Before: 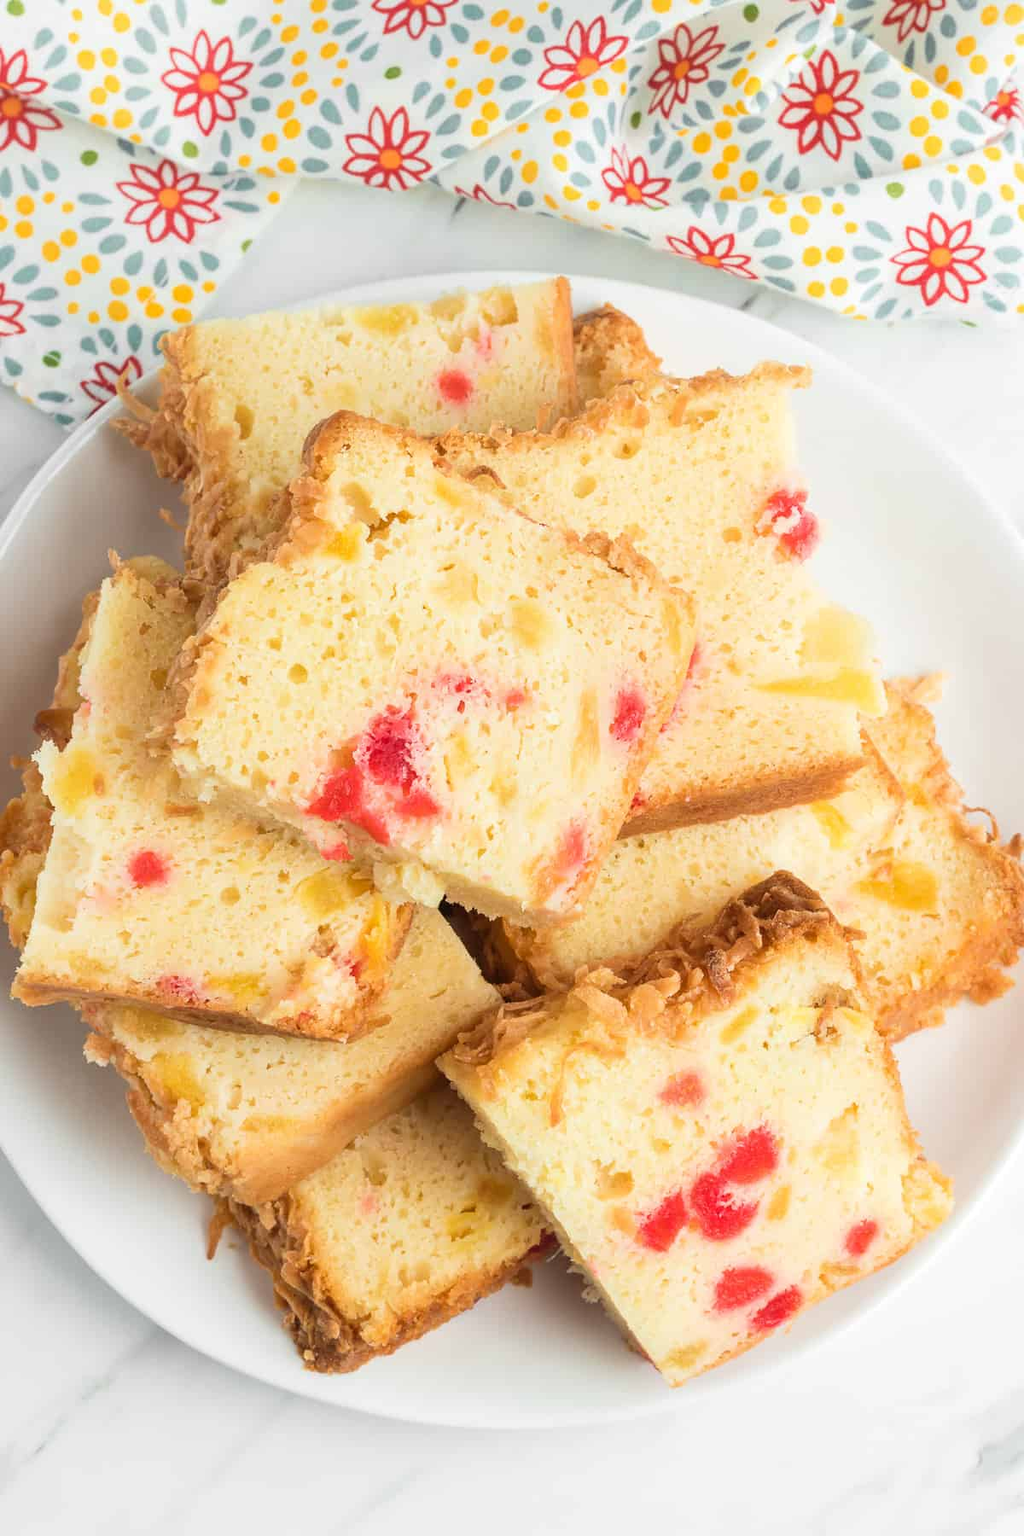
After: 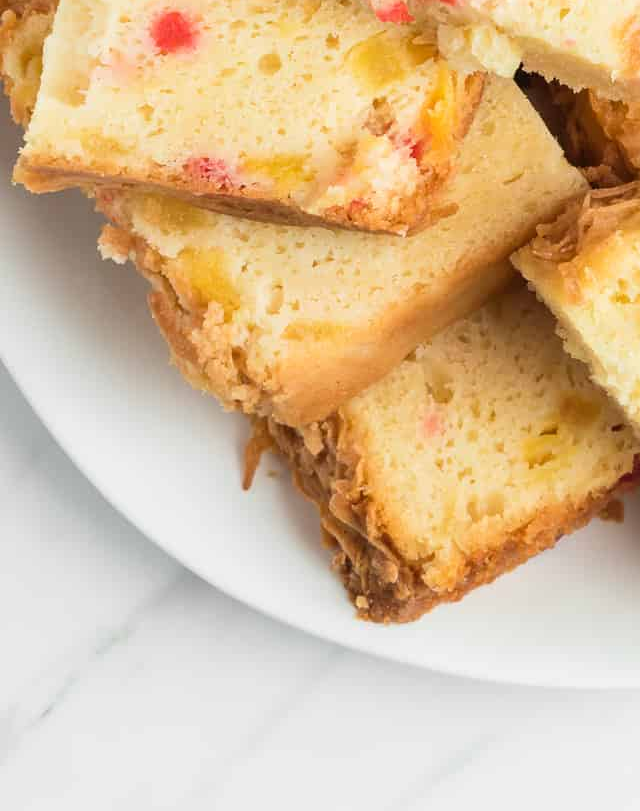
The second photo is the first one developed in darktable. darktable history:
crop and rotate: top 54.778%, right 46.61%, bottom 0.159%
tone equalizer: on, module defaults
